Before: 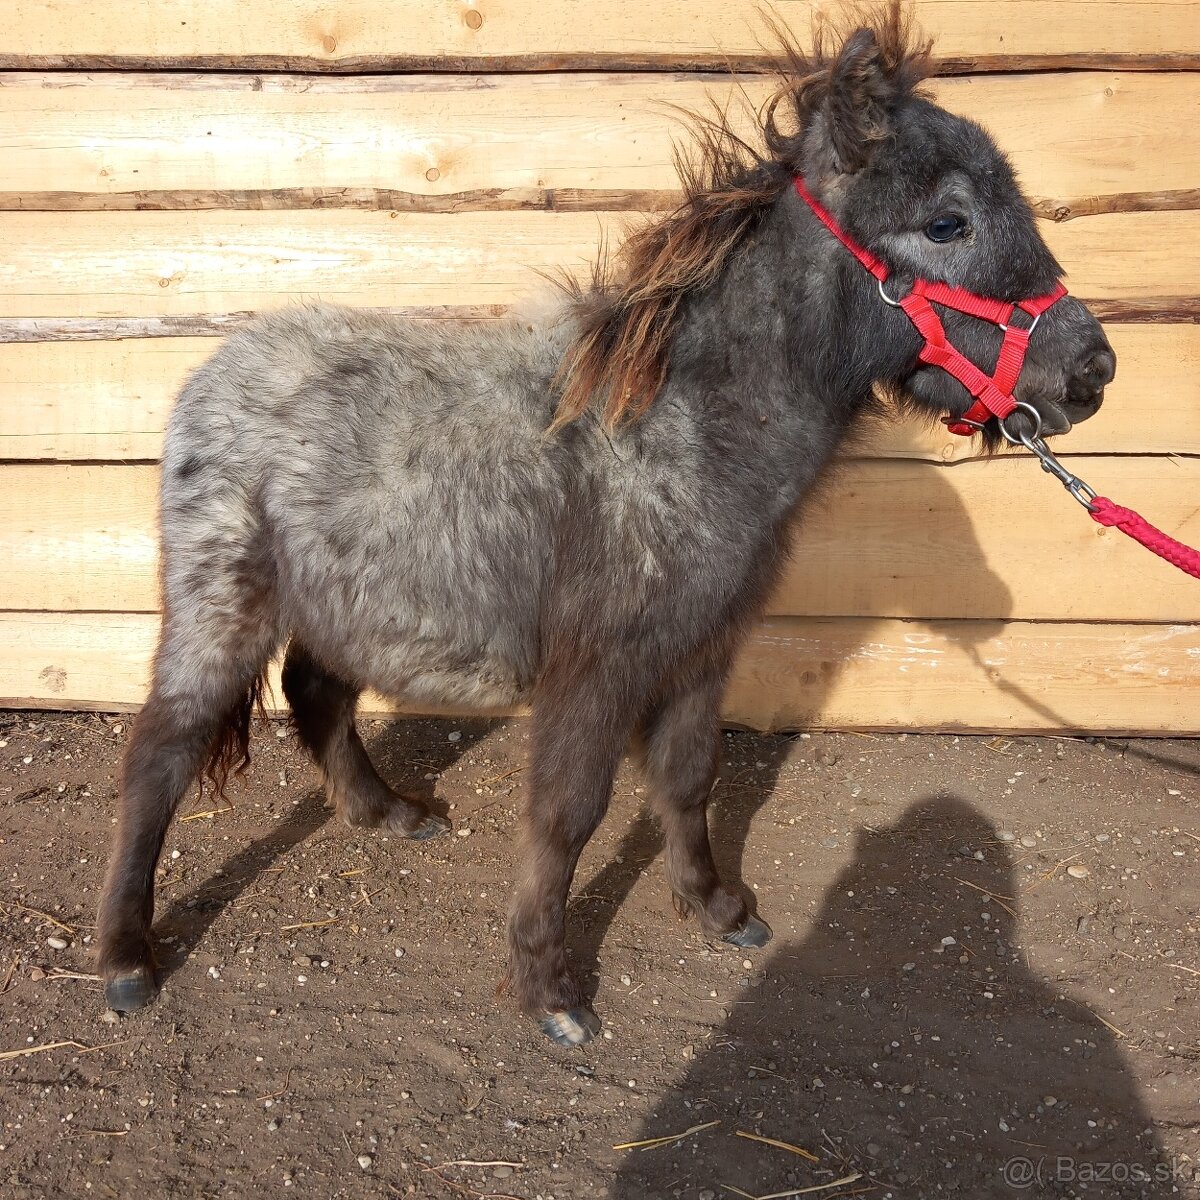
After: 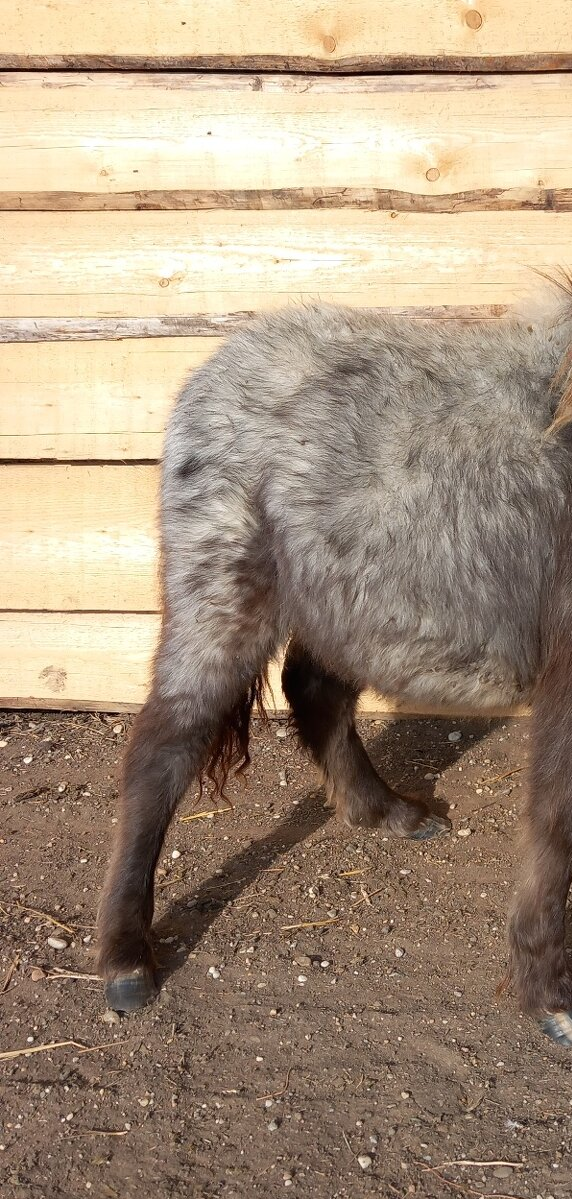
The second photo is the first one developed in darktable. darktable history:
crop and rotate: left 0.039%, right 52.288%
